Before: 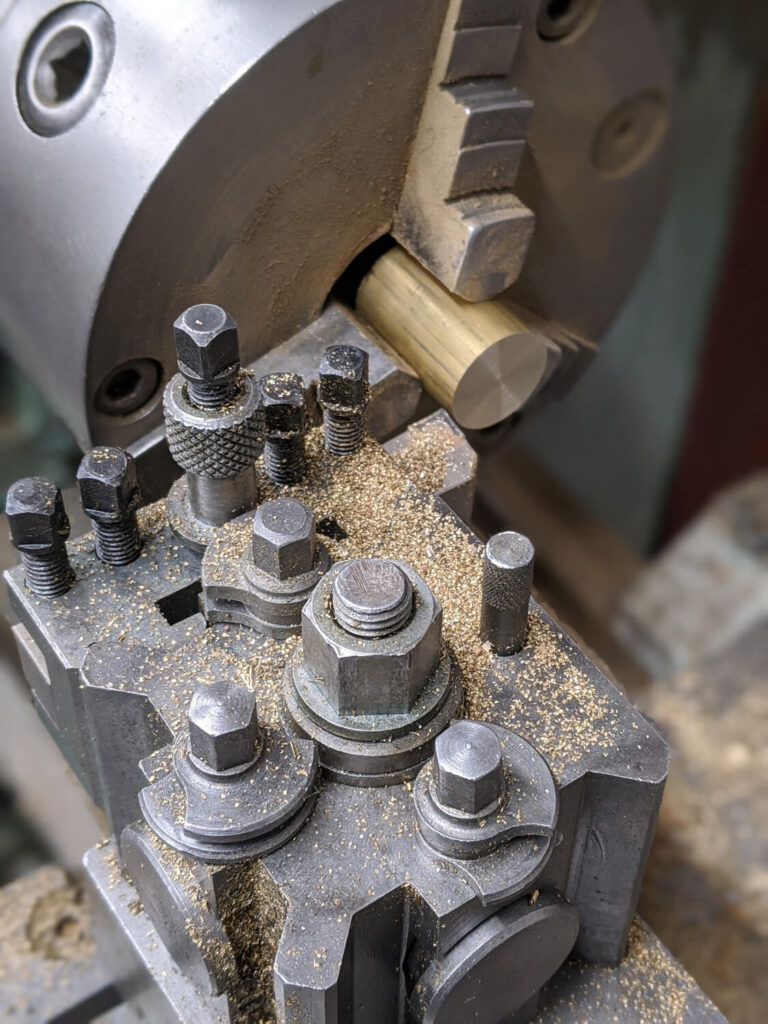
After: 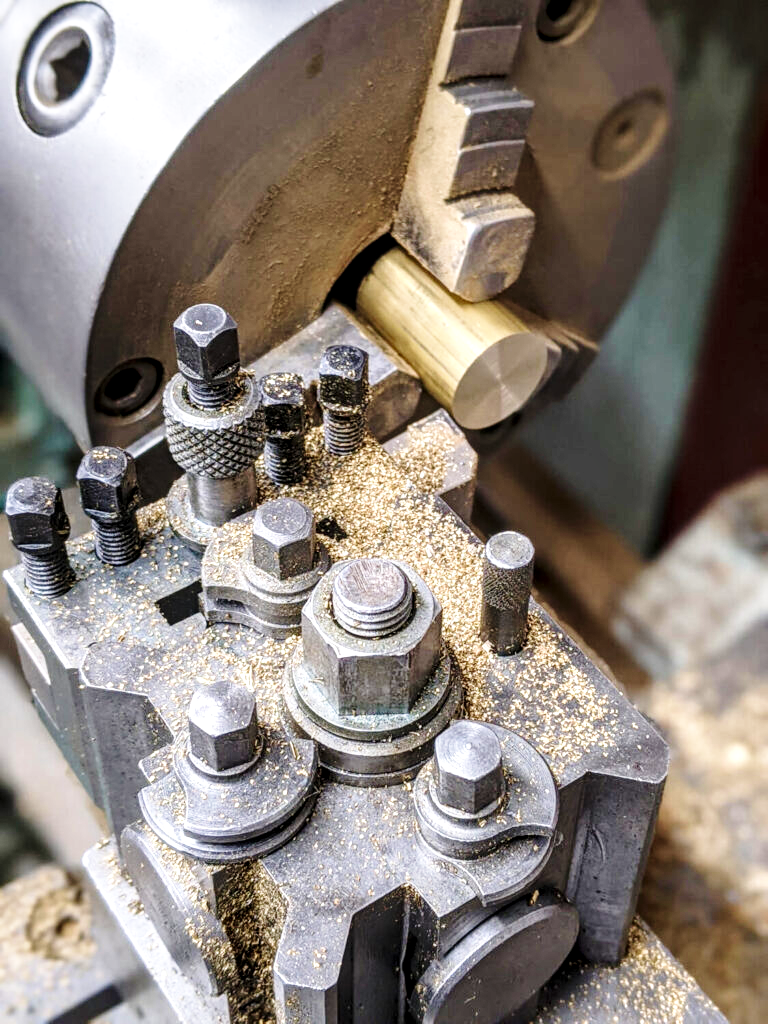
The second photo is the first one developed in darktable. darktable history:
local contrast: detail 142%
velvia: on, module defaults
base curve: curves: ch0 [(0, 0) (0.028, 0.03) (0.121, 0.232) (0.46, 0.748) (0.859, 0.968) (1, 1)], preserve colors none
color correction: highlights a* -0.137, highlights b* 0.137
